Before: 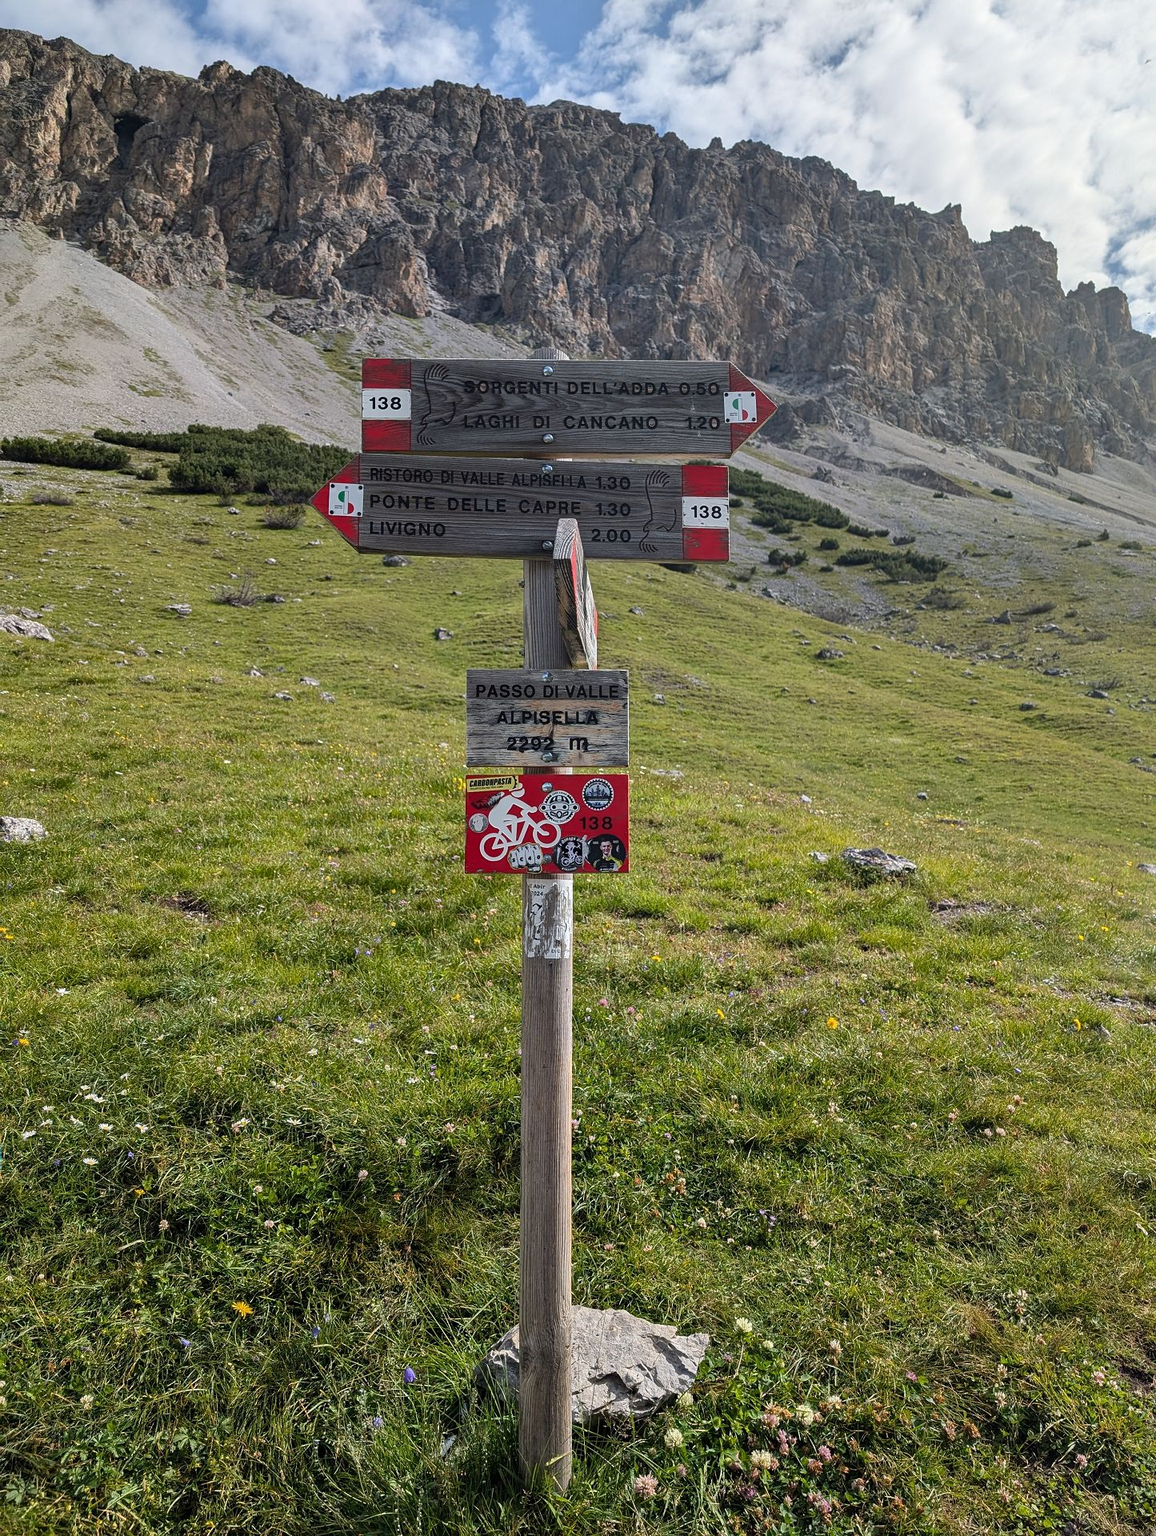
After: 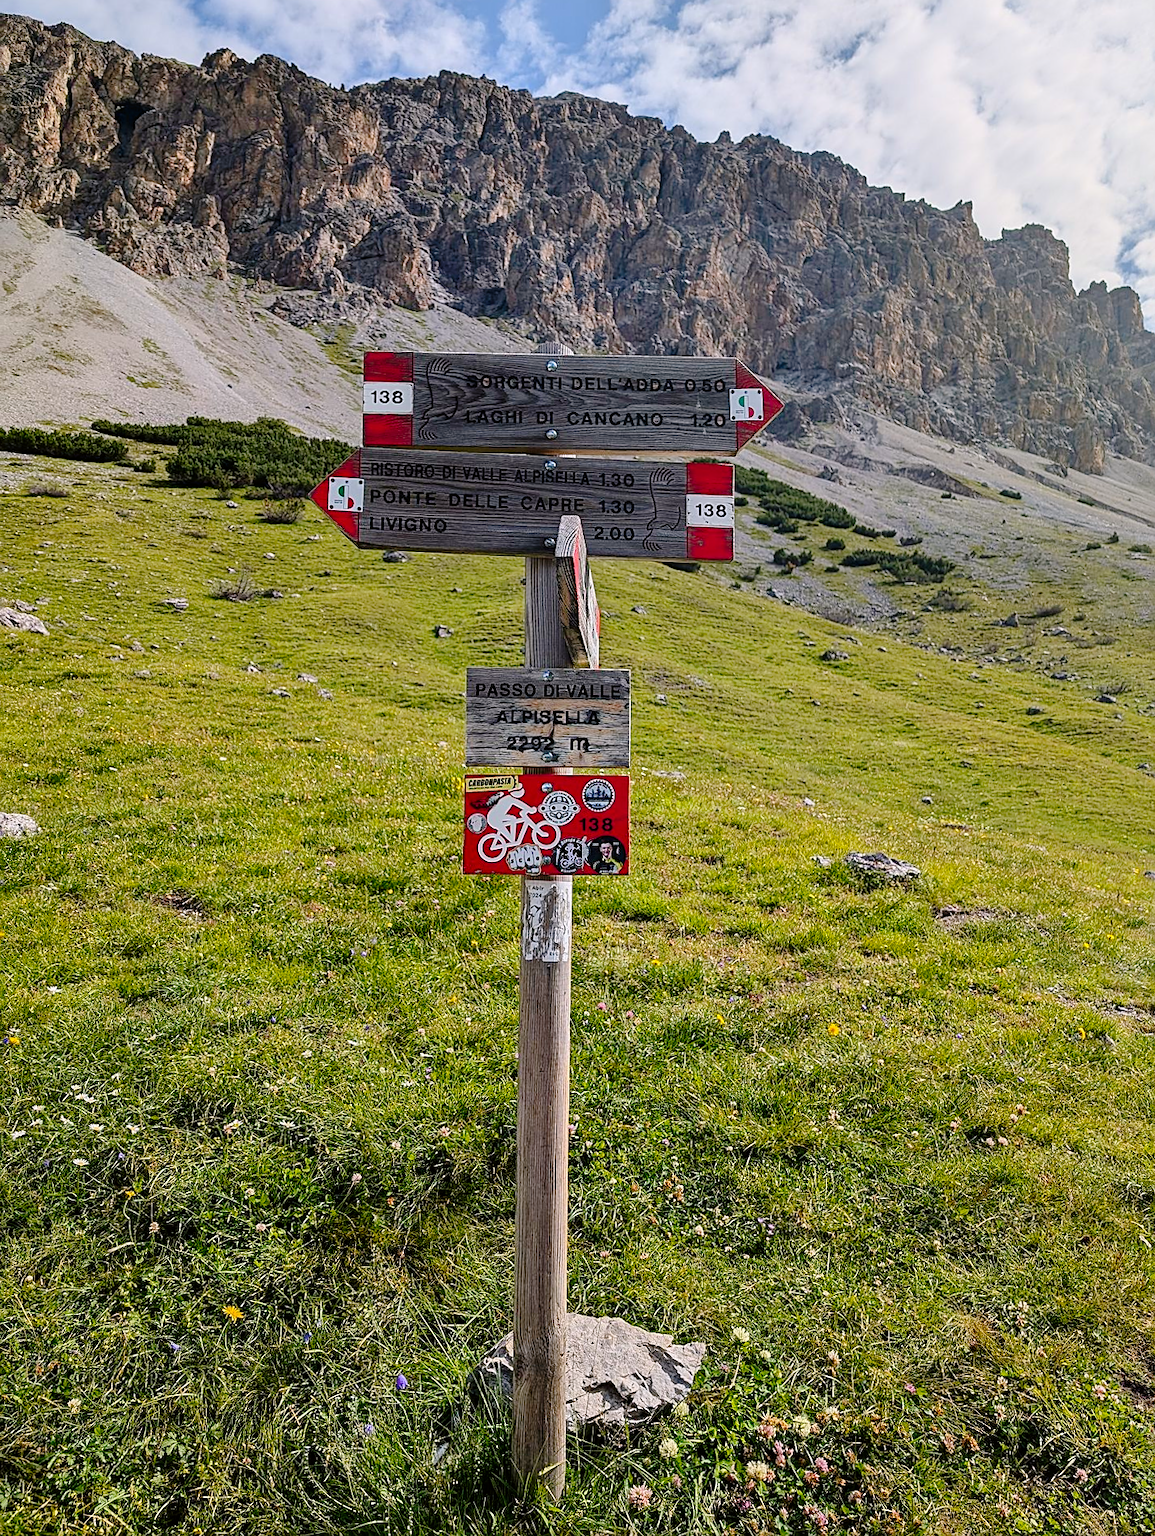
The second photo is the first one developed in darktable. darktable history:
color correction: highlights a* 3.02, highlights b* -1.04, shadows a* -0.09, shadows b* 2.36, saturation 0.977
crop and rotate: angle -0.568°
tone curve: curves: ch0 [(0, 0) (0.068, 0.031) (0.175, 0.139) (0.32, 0.345) (0.495, 0.544) (0.748, 0.762) (0.993, 0.954)]; ch1 [(0, 0) (0.294, 0.184) (0.34, 0.303) (0.371, 0.344) (0.441, 0.408) (0.477, 0.474) (0.499, 0.5) (0.529, 0.523) (0.677, 0.762) (1, 1)]; ch2 [(0, 0) (0.431, 0.419) (0.495, 0.502) (0.524, 0.534) (0.557, 0.56) (0.634, 0.654) (0.728, 0.722) (1, 1)], preserve colors none
sharpen: on, module defaults
color balance rgb: power › hue 329.57°, perceptual saturation grading › global saturation 0.01%, global vibrance 20%
contrast brightness saturation: contrast 0.093, saturation 0.283
